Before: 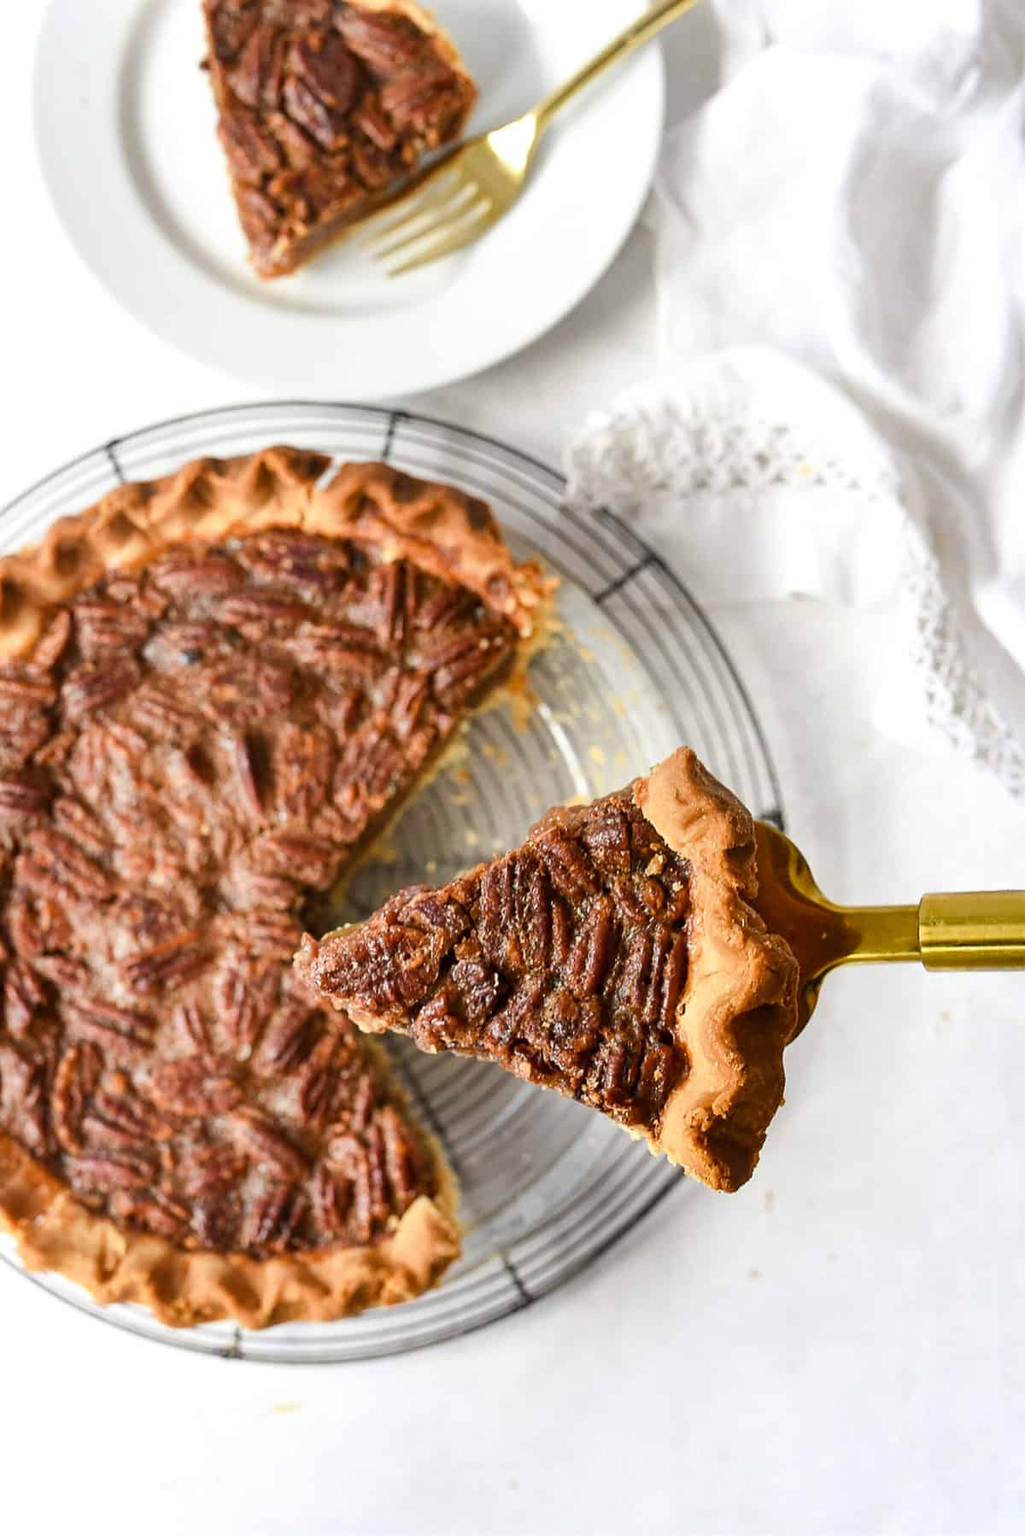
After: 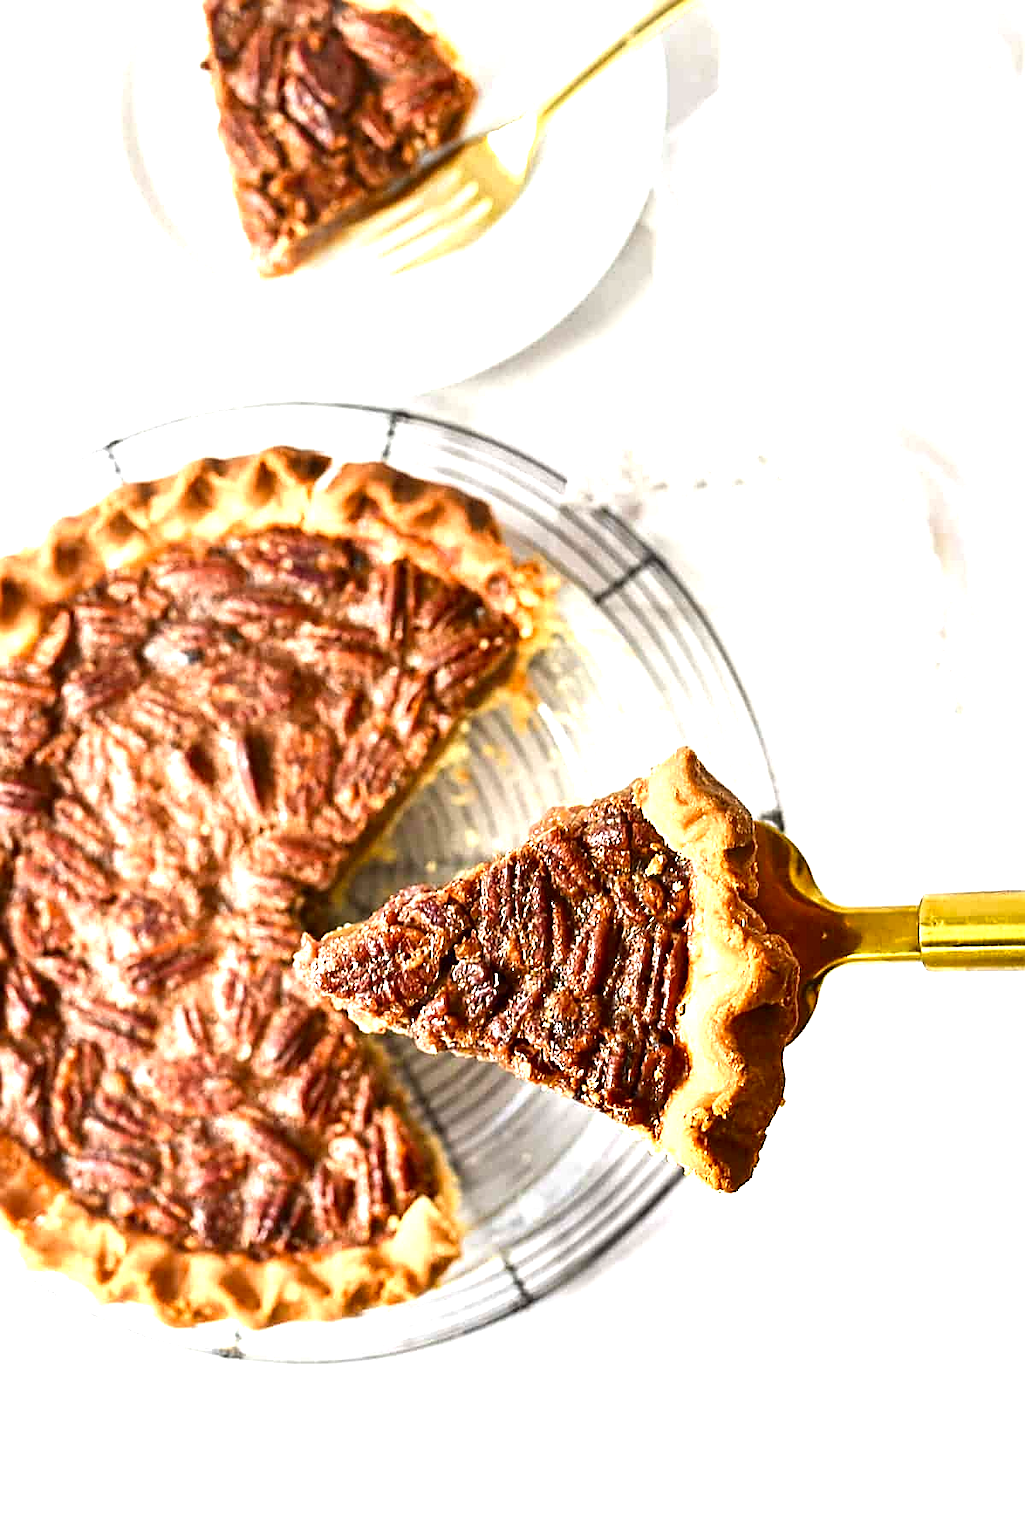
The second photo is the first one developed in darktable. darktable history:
sharpen: amount 0.498
contrast brightness saturation: contrast 0.068, brightness -0.132, saturation 0.056
exposure: black level correction 0, exposure 1.2 EV, compensate exposure bias true, compensate highlight preservation false
